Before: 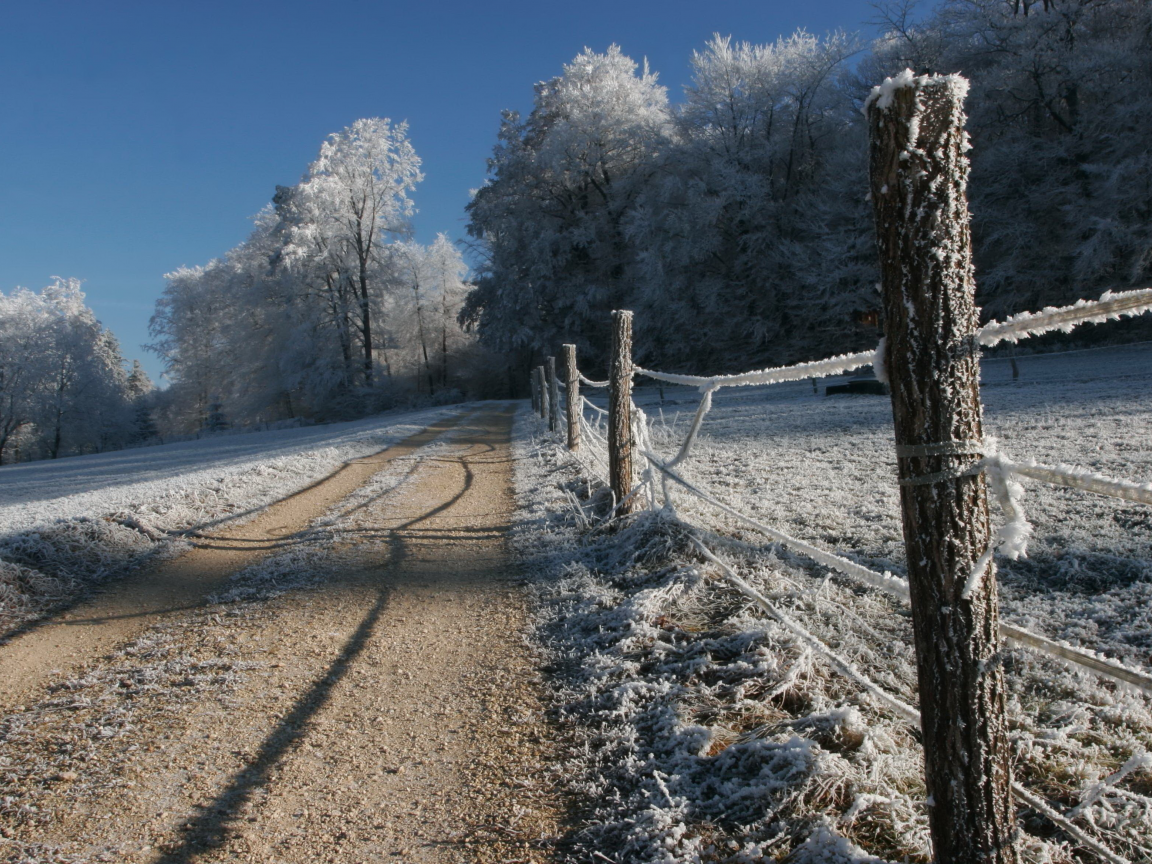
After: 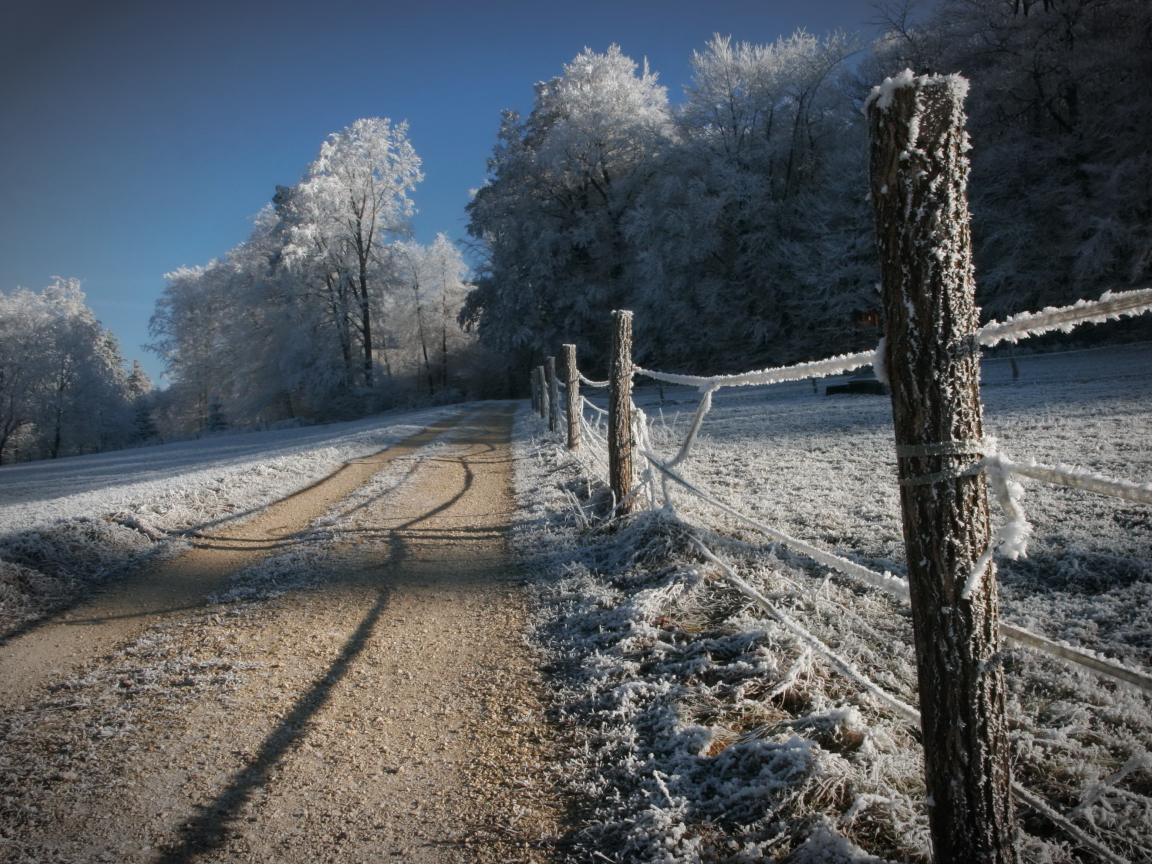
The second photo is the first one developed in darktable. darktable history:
vignetting: brightness -0.675, automatic ratio true
